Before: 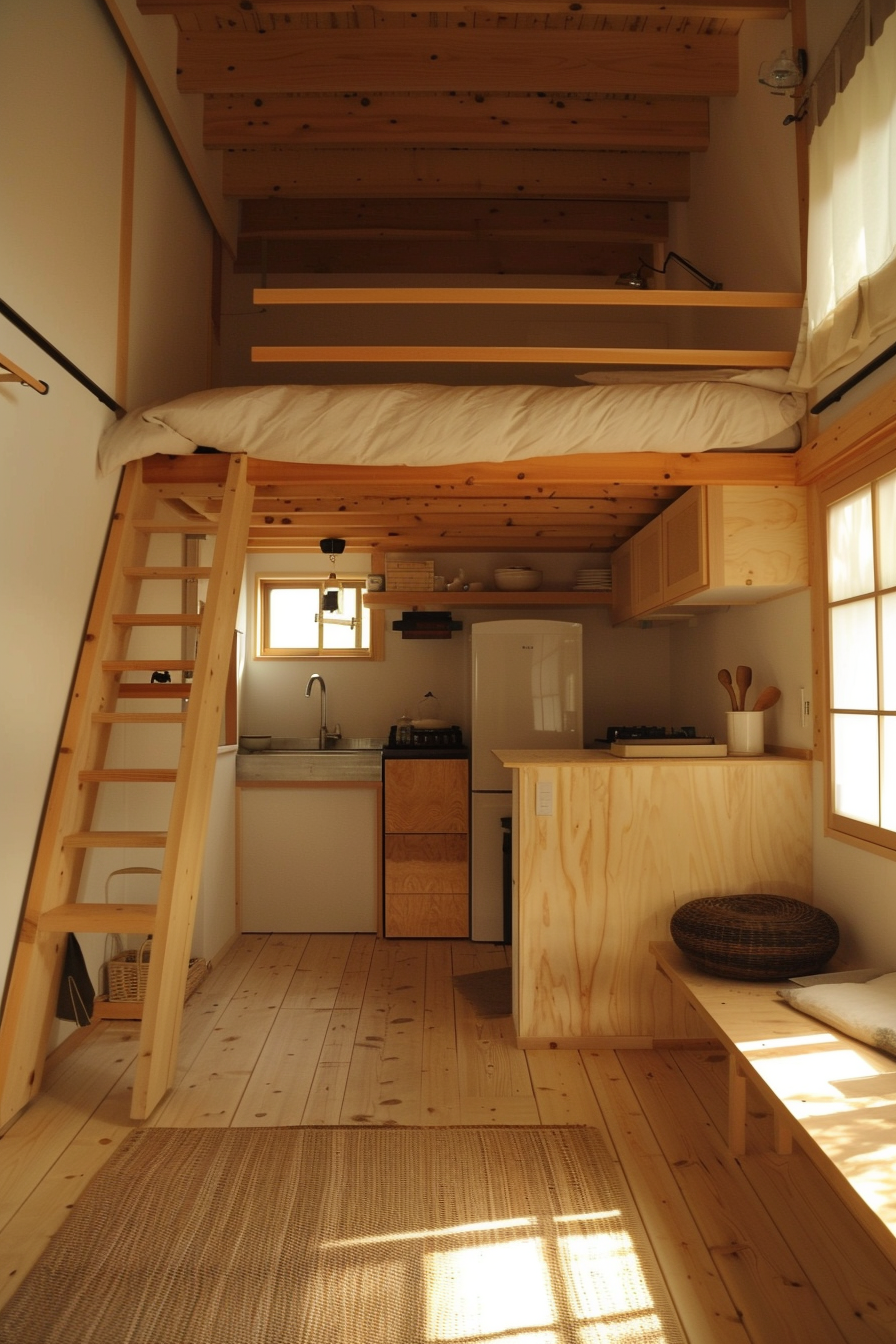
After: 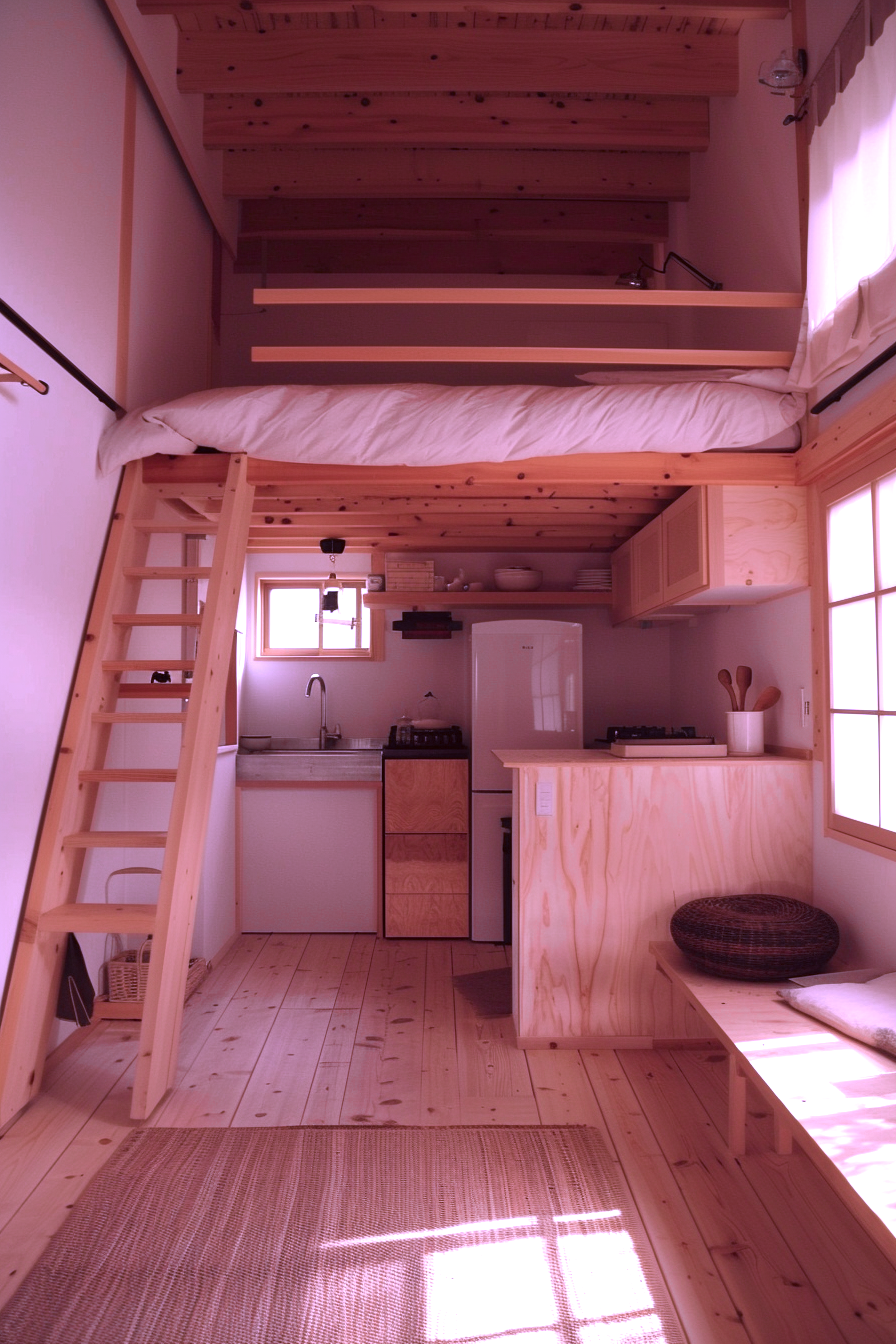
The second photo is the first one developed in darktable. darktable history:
color calibration: illuminant custom, x 0.38, y 0.48, temperature 4448.37 K
color zones: curves: ch0 [(0, 0.558) (0.143, 0.548) (0.286, 0.447) (0.429, 0.259) (0.571, 0.5) (0.714, 0.5) (0.857, 0.593) (1, 0.558)]; ch1 [(0, 0.543) (0.01, 0.544) (0.12, 0.492) (0.248, 0.458) (0.5, 0.534) (0.748, 0.5) (0.99, 0.469) (1, 0.543)]; ch2 [(0, 0.507) (0.143, 0.522) (0.286, 0.505) (0.429, 0.5) (0.571, 0.5) (0.714, 0.5) (0.857, 0.5) (1, 0.507)]
color correction: highlights a* -4.99, highlights b* -3.57, shadows a* 4.24, shadows b* 4.06
